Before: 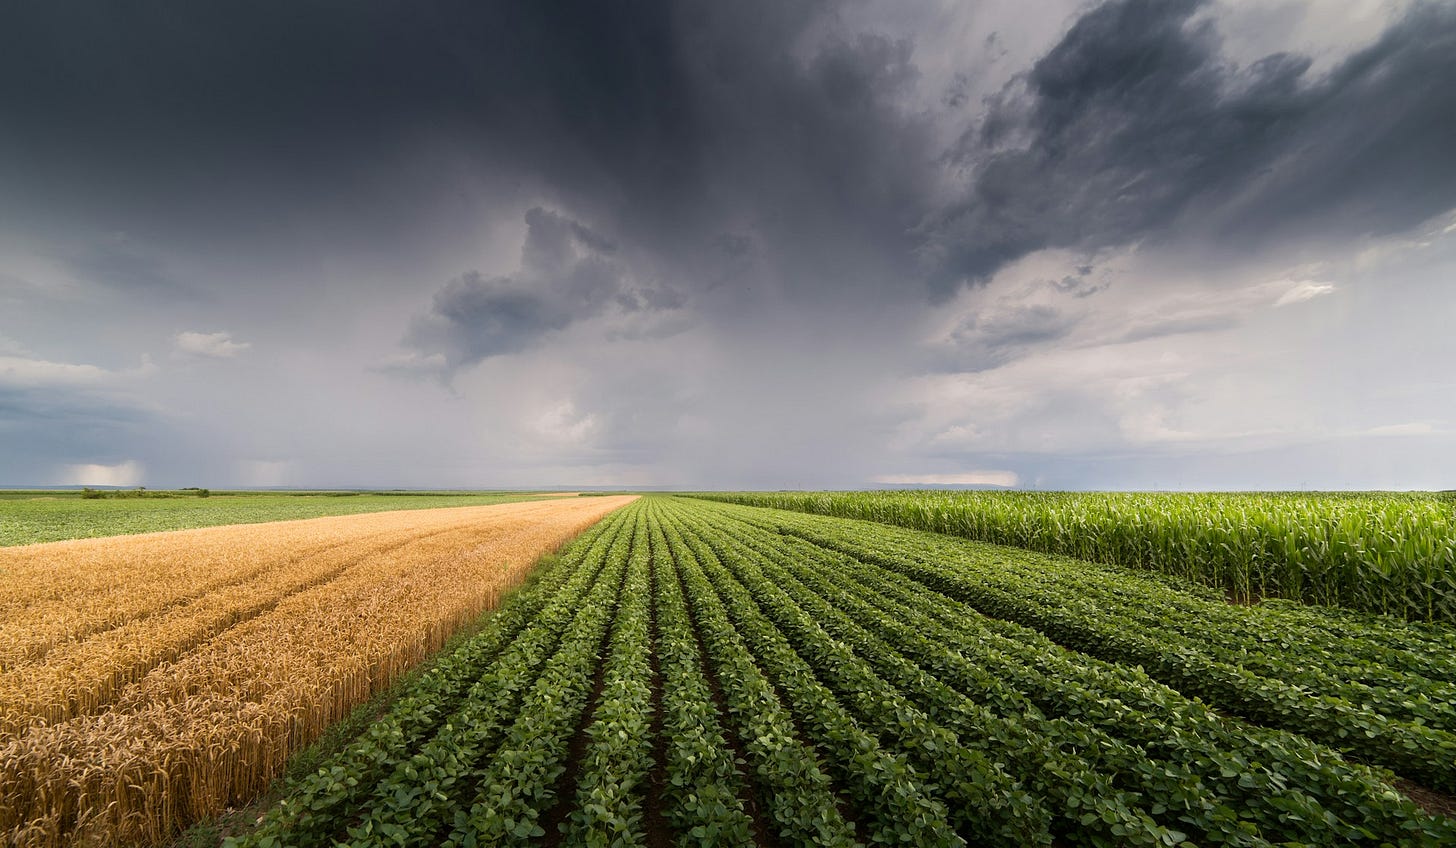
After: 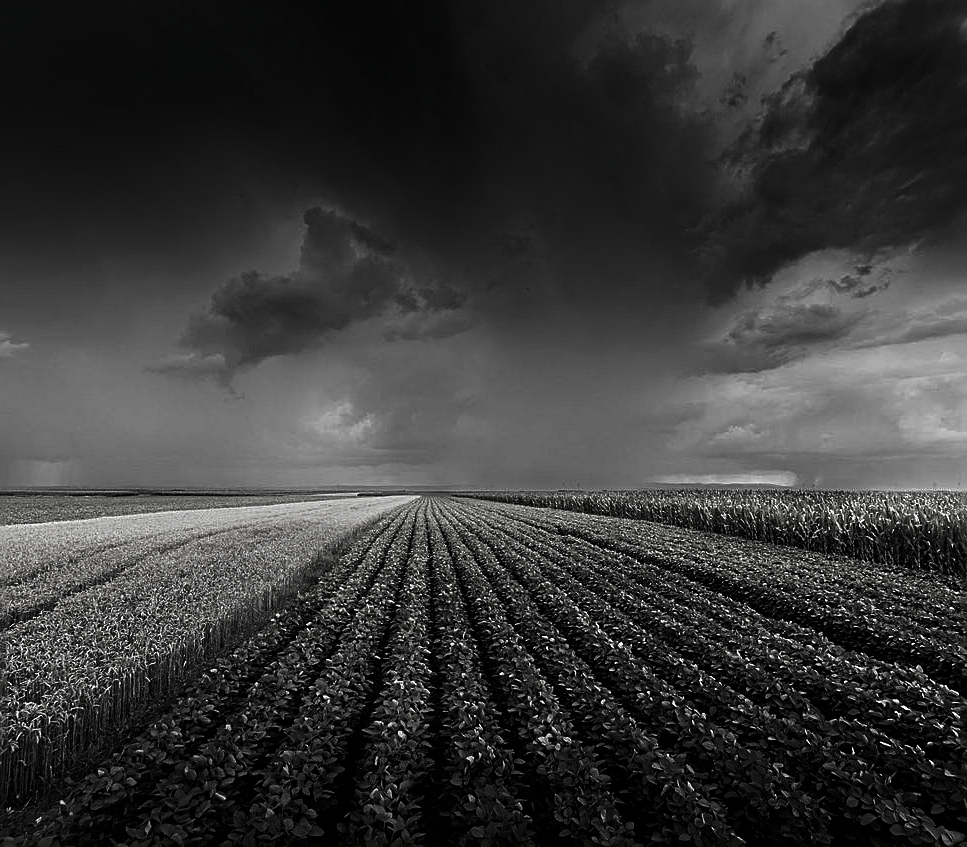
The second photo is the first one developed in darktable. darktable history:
sharpen: radius 2.555, amount 0.651
haze removal: compatibility mode true, adaptive false
contrast brightness saturation: contrast -0.028, brightness -0.599, saturation -0.987
exposure: exposure 0.077 EV, compensate highlight preservation false
crop and rotate: left 15.217%, right 18.341%
